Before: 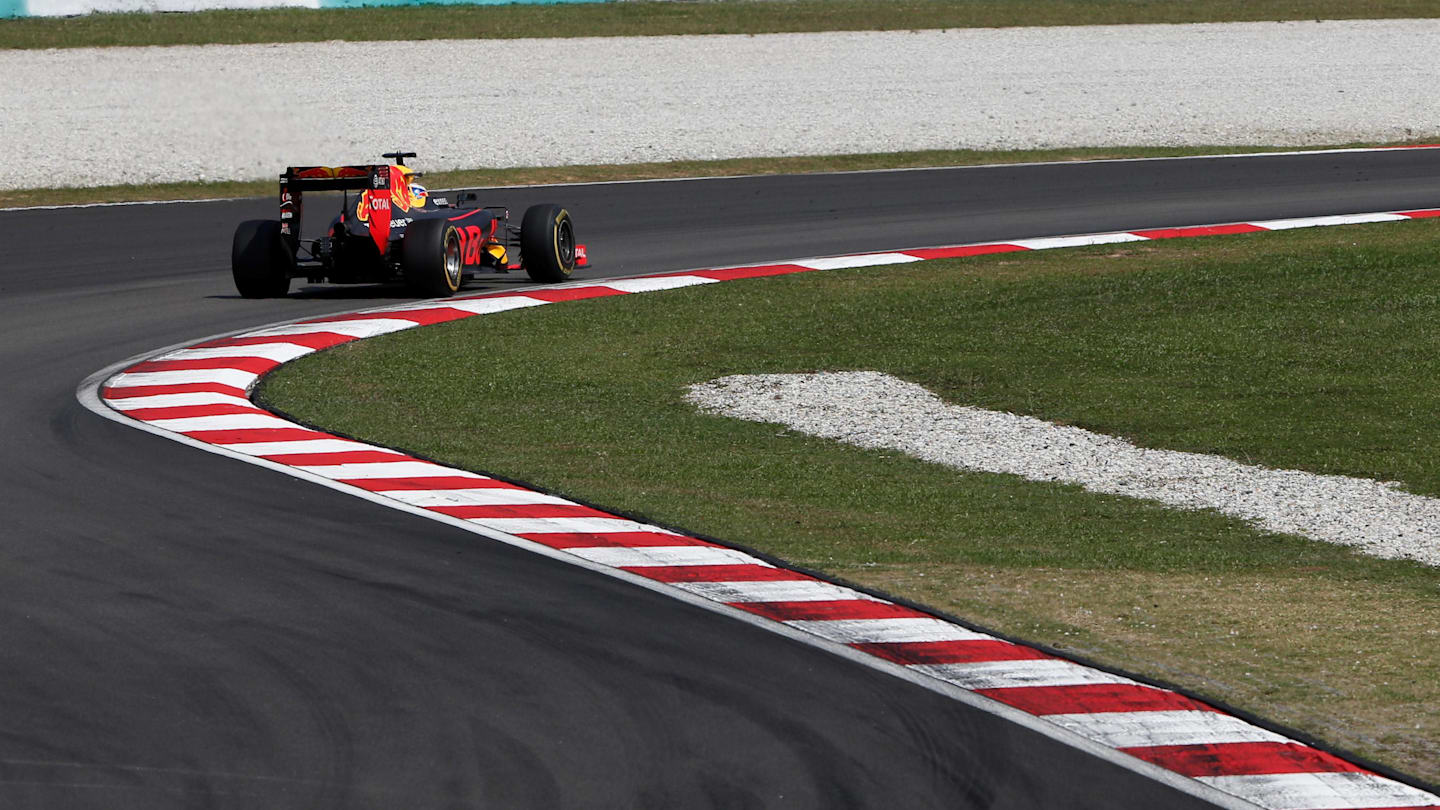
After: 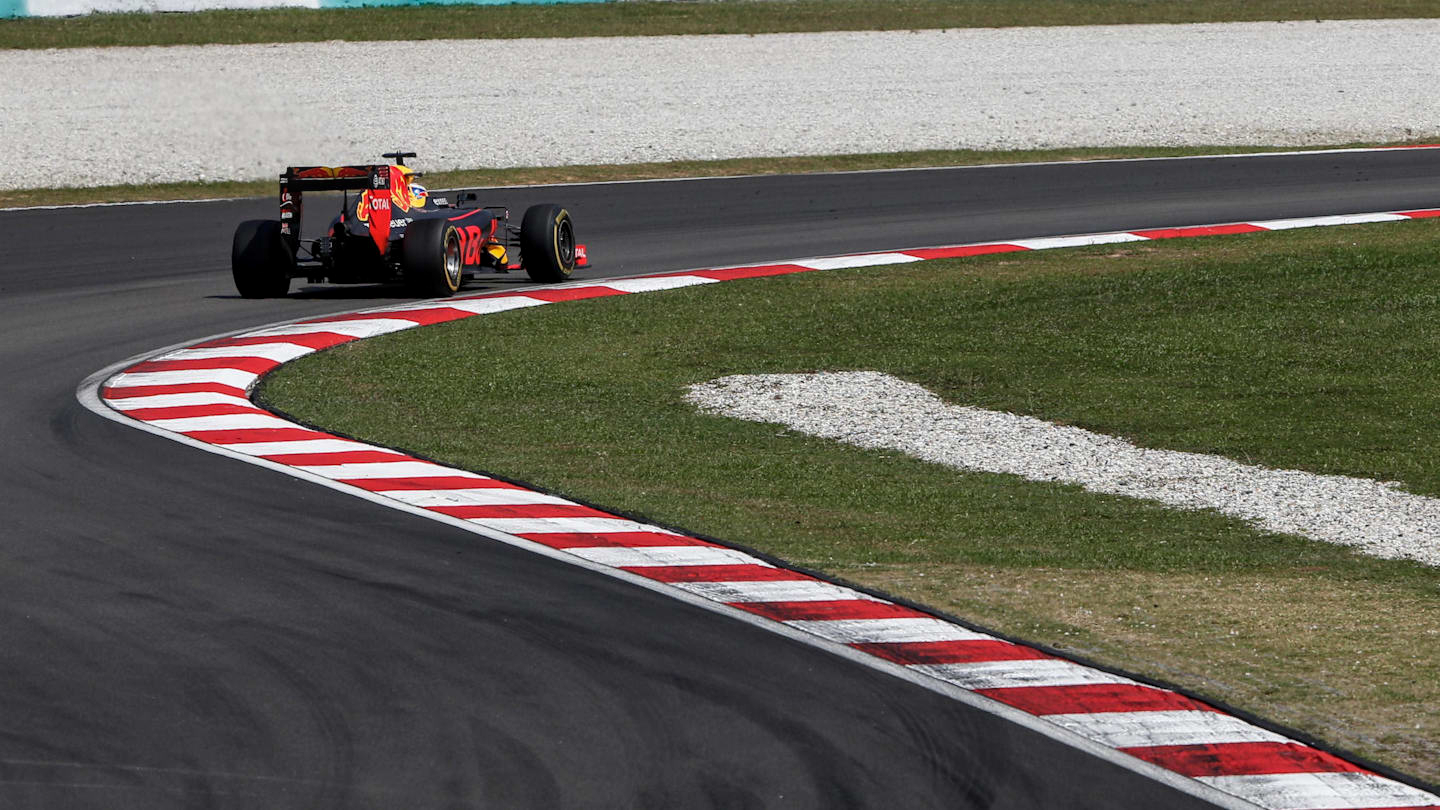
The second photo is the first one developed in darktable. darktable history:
exposure: exposure -0.021 EV
local contrast: on, module defaults
